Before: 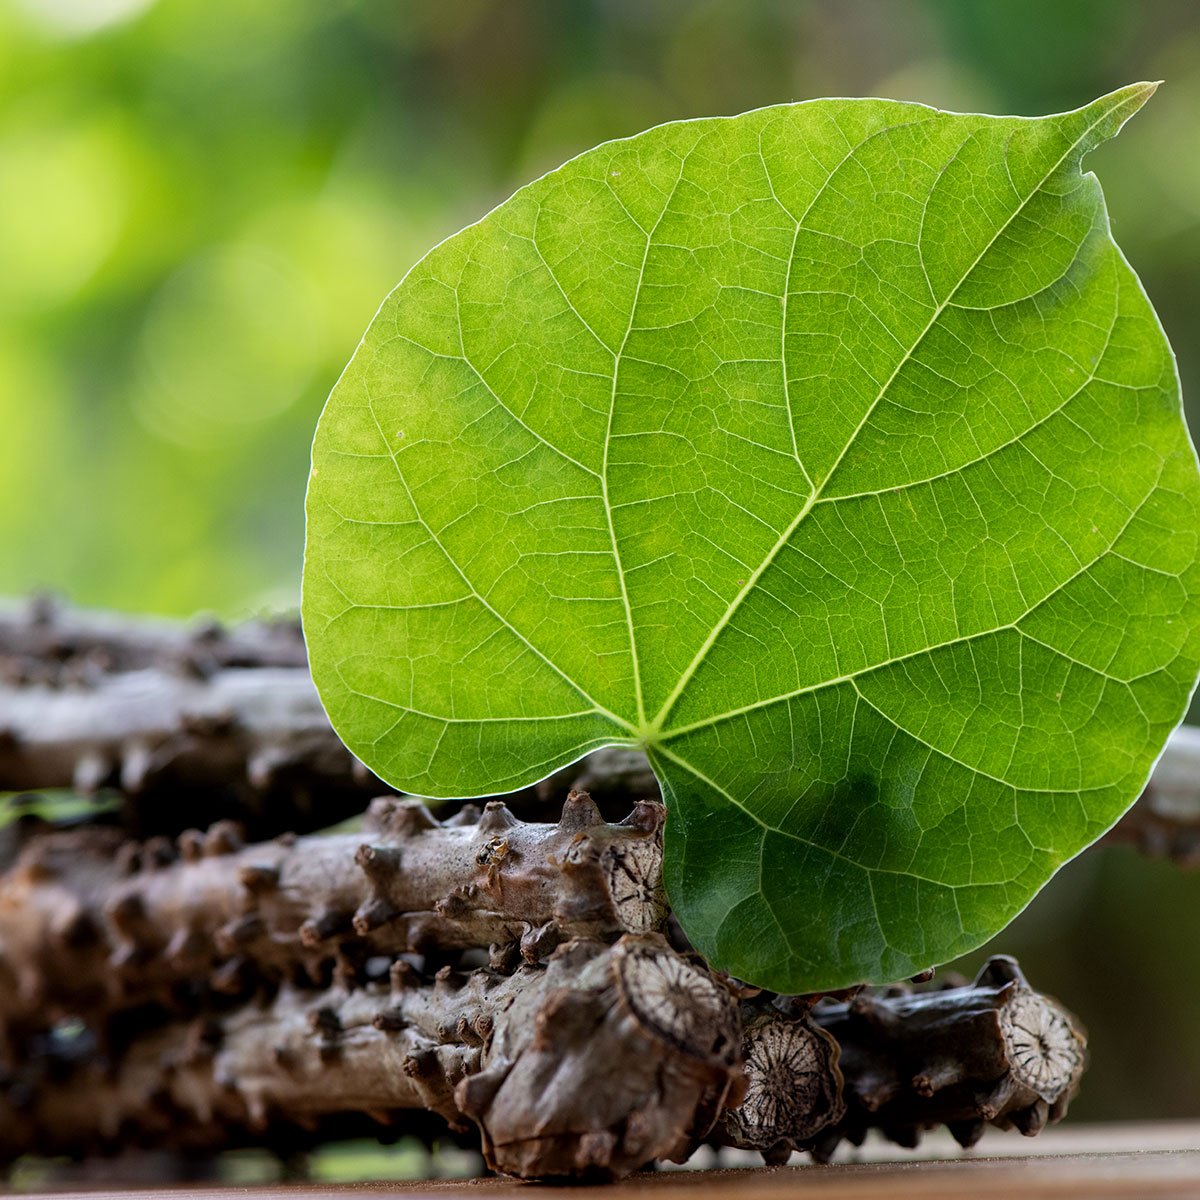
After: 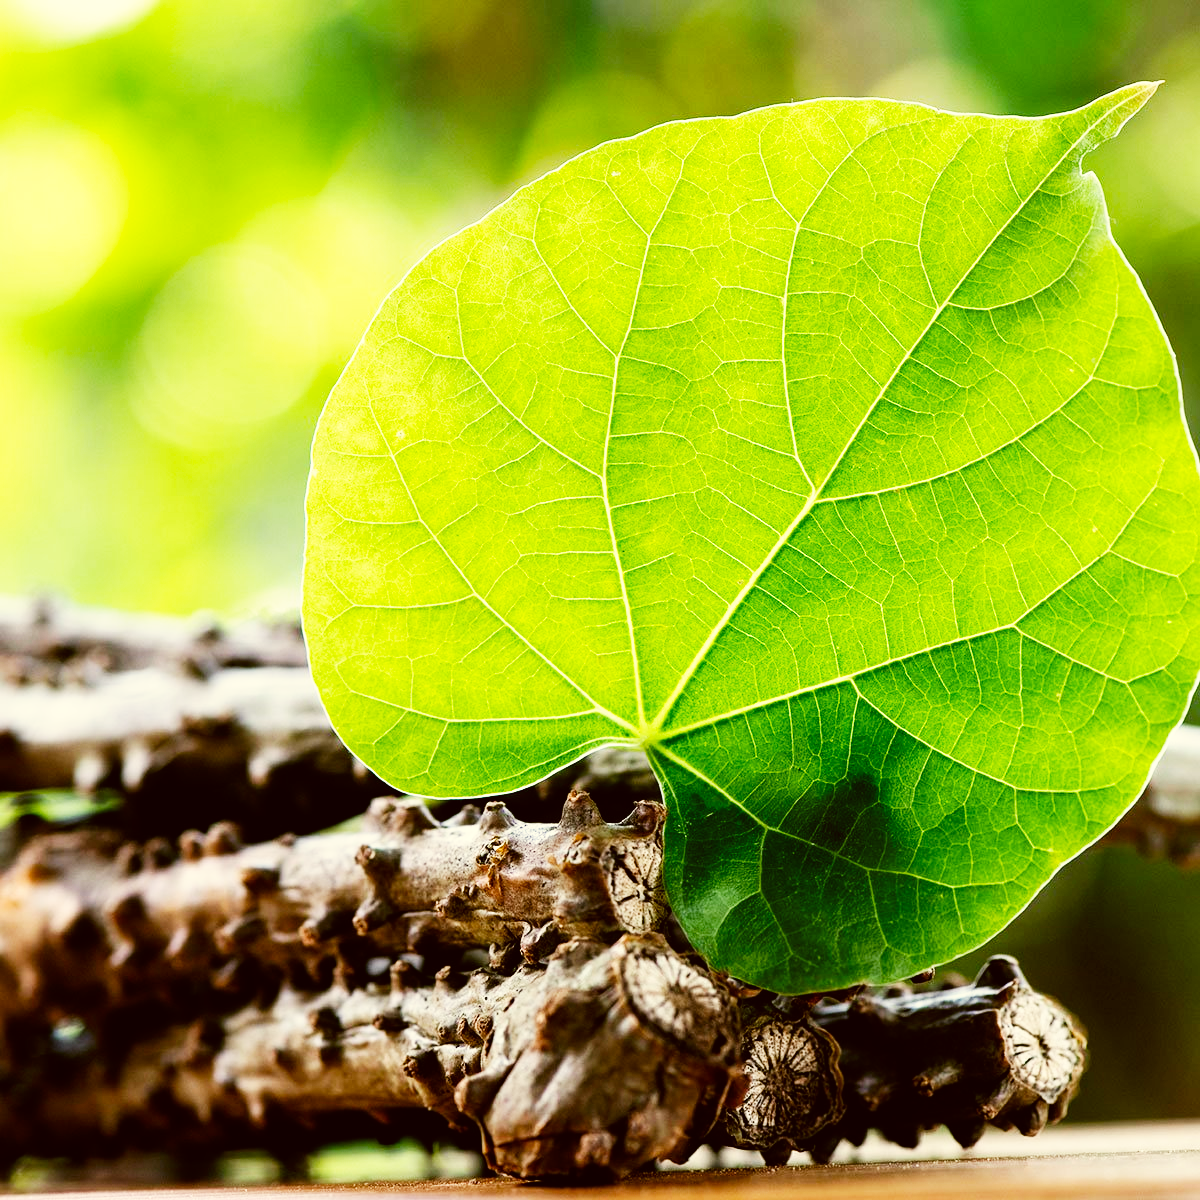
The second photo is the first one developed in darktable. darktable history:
base curve: curves: ch0 [(0, 0) (0.007, 0.004) (0.027, 0.03) (0.046, 0.07) (0.207, 0.54) (0.442, 0.872) (0.673, 0.972) (1, 1)], preserve colors none
color correction: highlights a* -1.28, highlights b* 10.15, shadows a* 0.808, shadows b* 19.23
